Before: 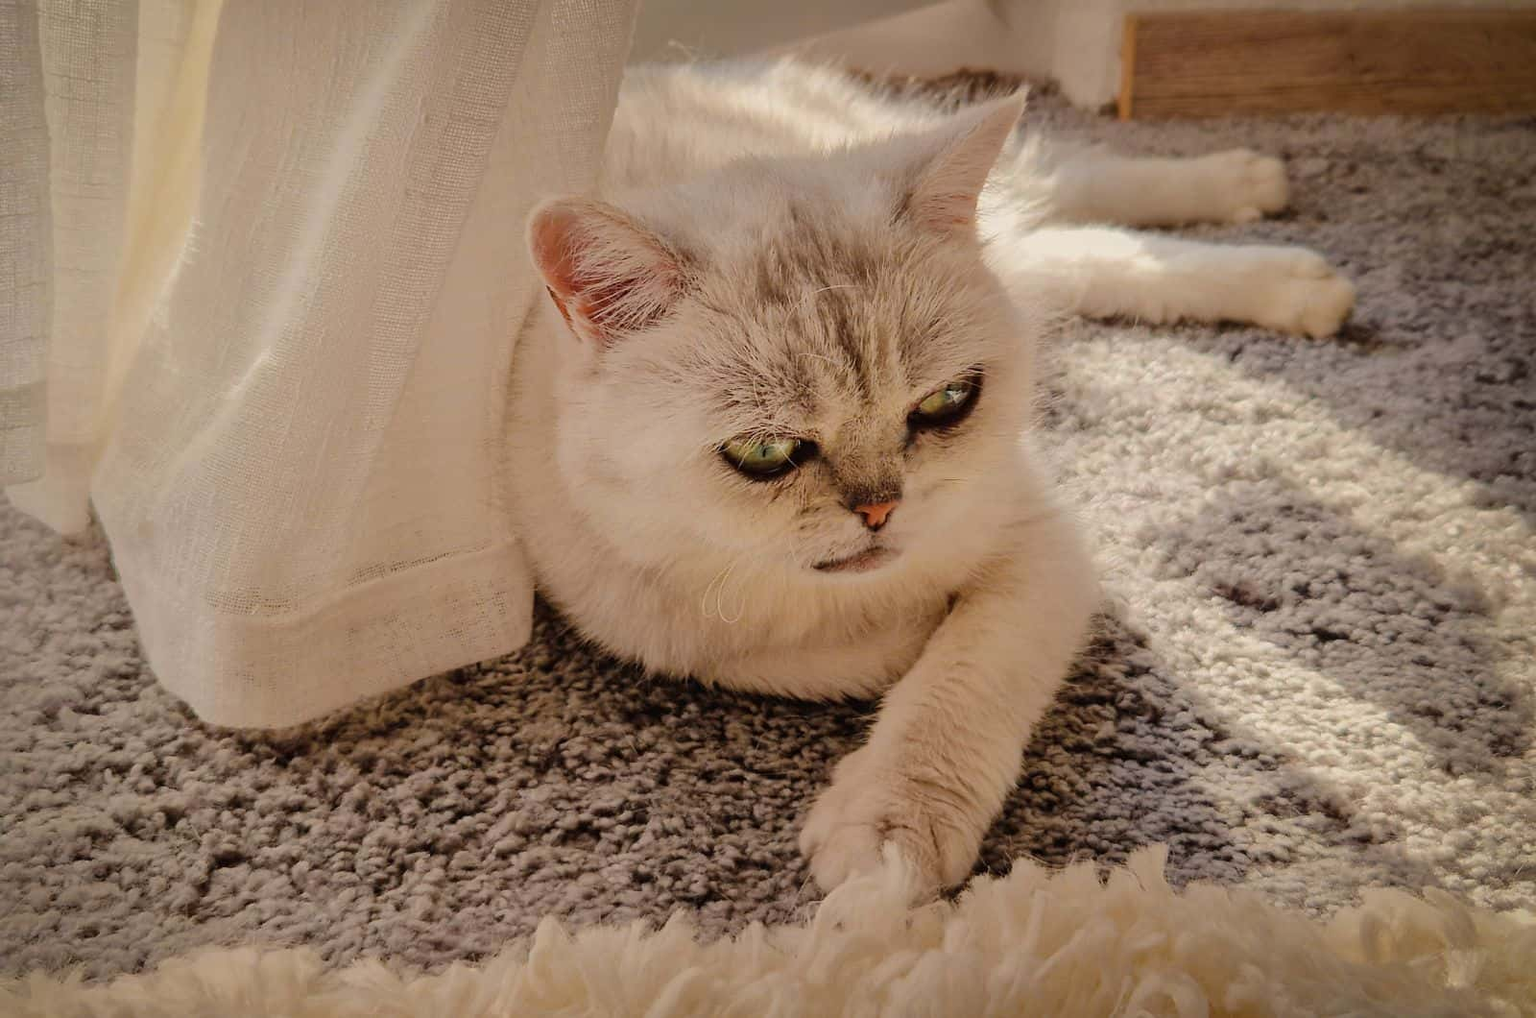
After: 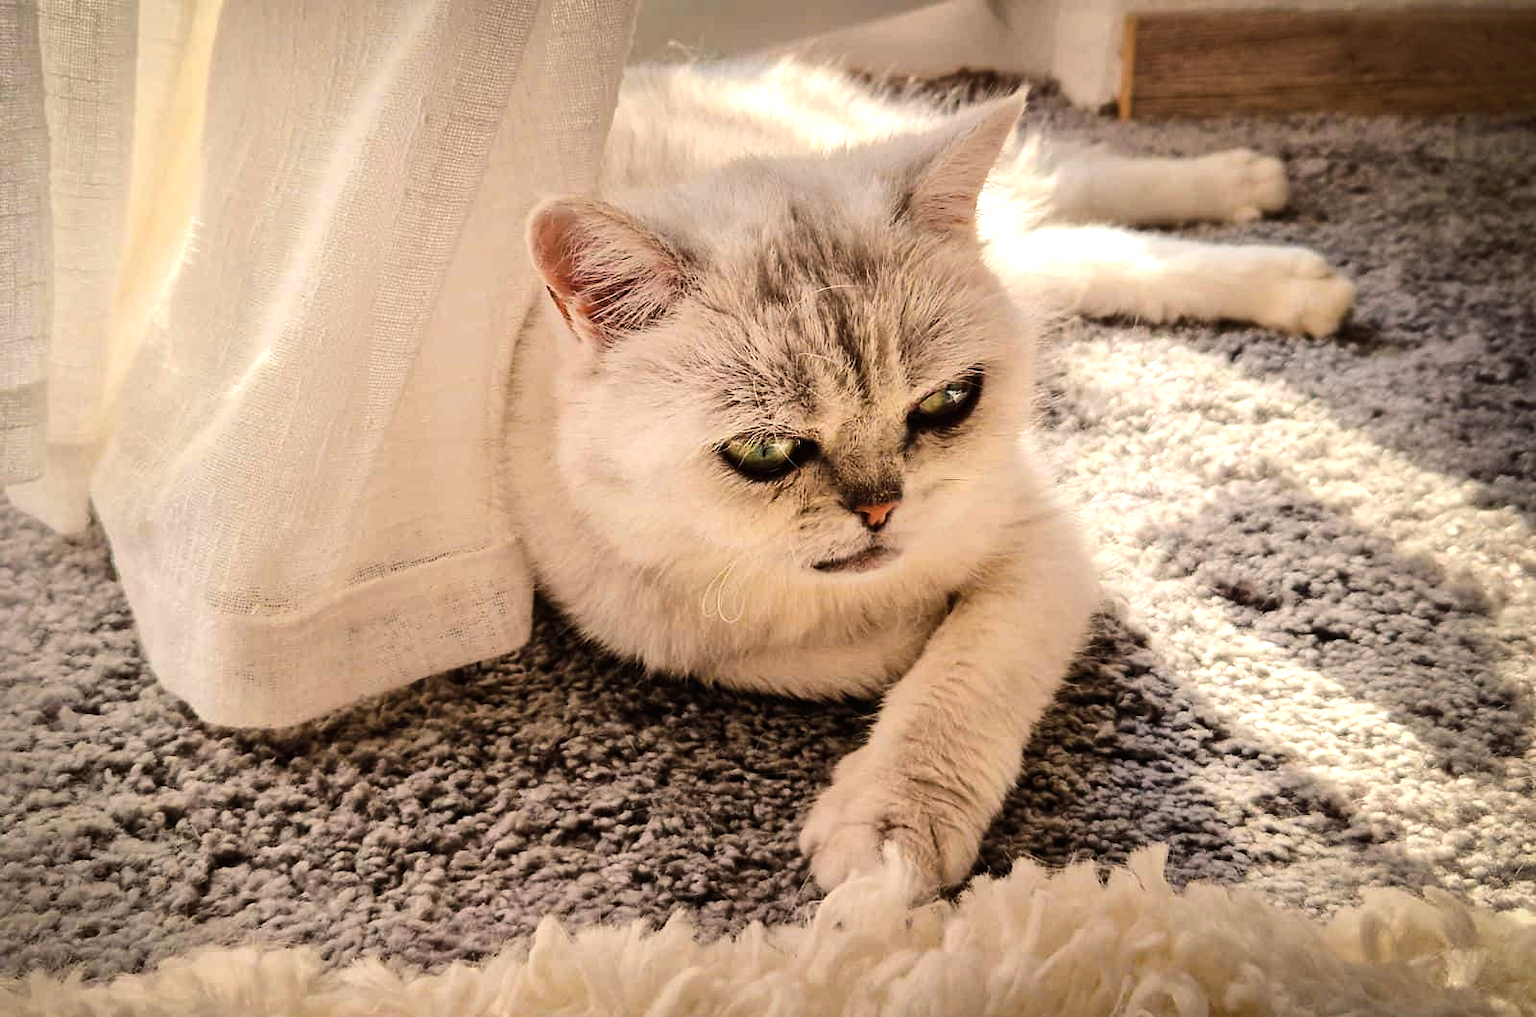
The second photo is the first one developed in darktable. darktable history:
tone equalizer: -8 EV -1.09 EV, -7 EV -1.01 EV, -6 EV -0.828 EV, -5 EV -0.611 EV, -3 EV 0.601 EV, -2 EV 0.88 EV, -1 EV 1.01 EV, +0 EV 1.05 EV, edges refinement/feathering 500, mask exposure compensation -1.57 EV, preserve details no
